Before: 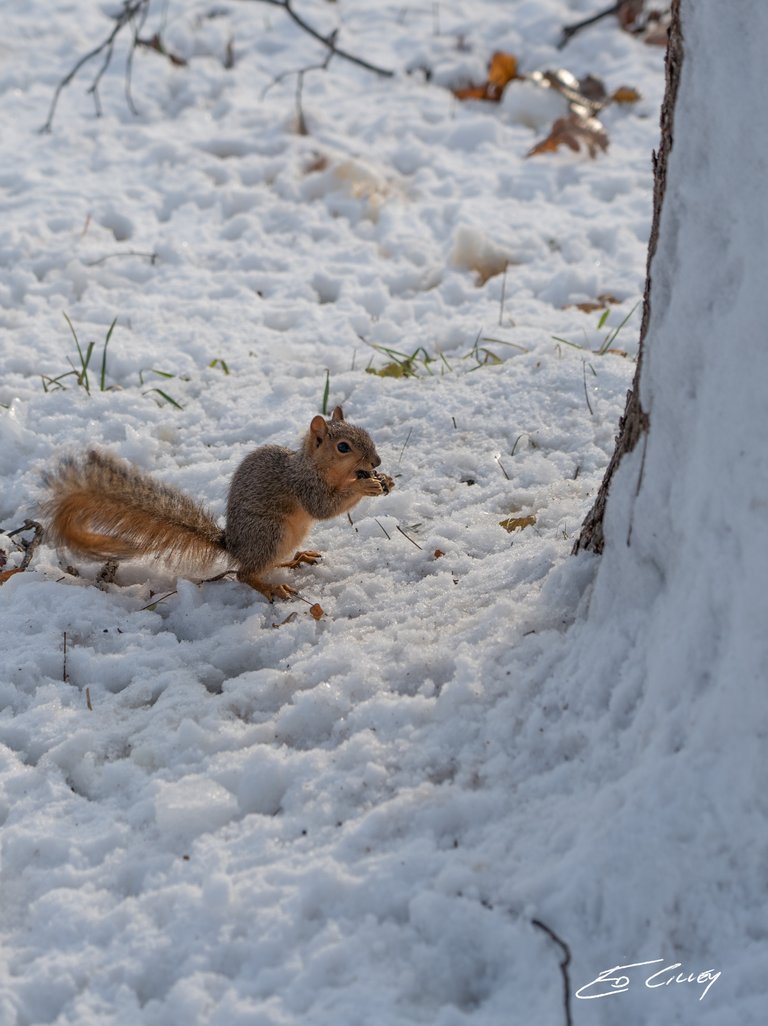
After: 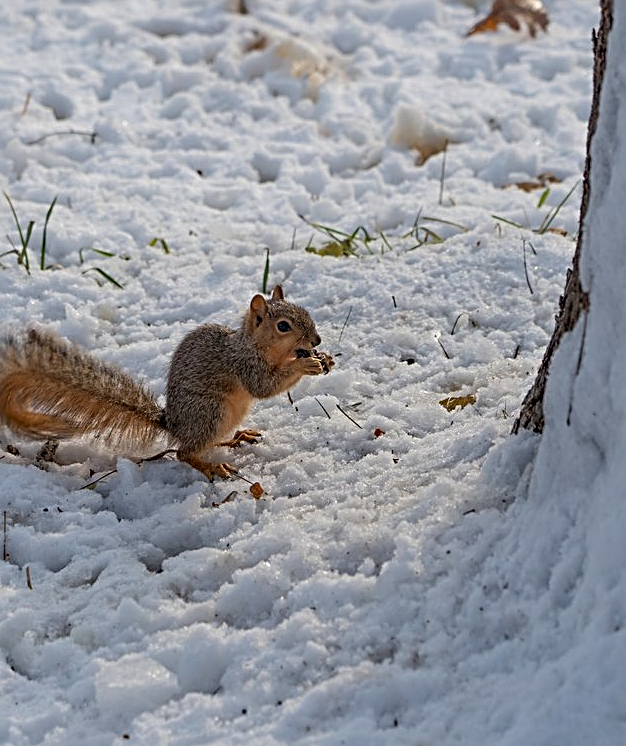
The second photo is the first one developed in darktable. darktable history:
crop: left 7.919%, top 11.832%, right 10.466%, bottom 15.396%
haze removal: compatibility mode true, adaptive false
sharpen: radius 2.698, amount 0.67
